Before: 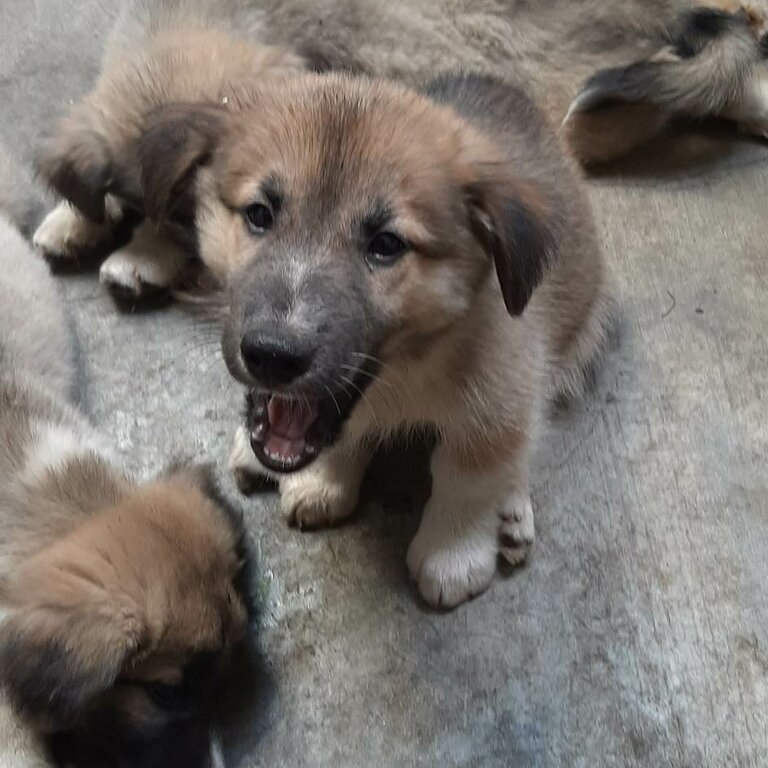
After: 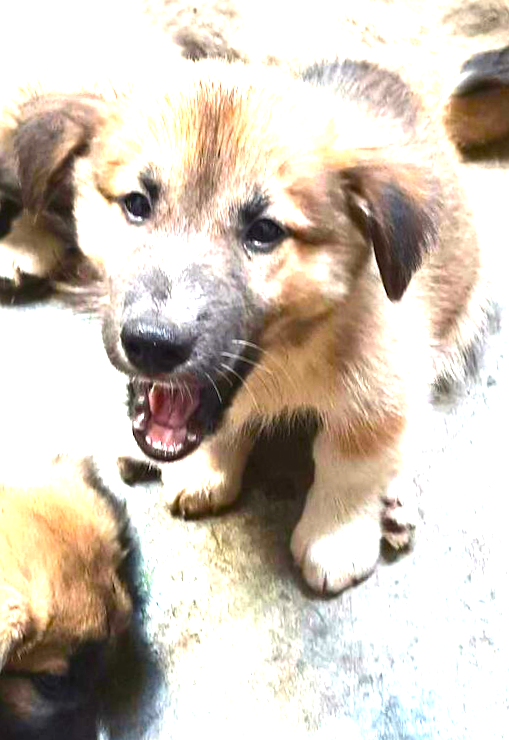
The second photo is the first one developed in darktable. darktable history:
color balance rgb: linear chroma grading › global chroma 9%, perceptual saturation grading › global saturation 36%, perceptual saturation grading › shadows 35%, perceptual brilliance grading › global brilliance 15%, perceptual brilliance grading › shadows -35%, global vibrance 15%
crop and rotate: left 15.446%, right 17.836%
exposure: black level correction 0, exposure 2.138 EV, compensate exposure bias true, compensate highlight preservation false
rotate and perspective: rotation -1°, crop left 0.011, crop right 0.989, crop top 0.025, crop bottom 0.975
